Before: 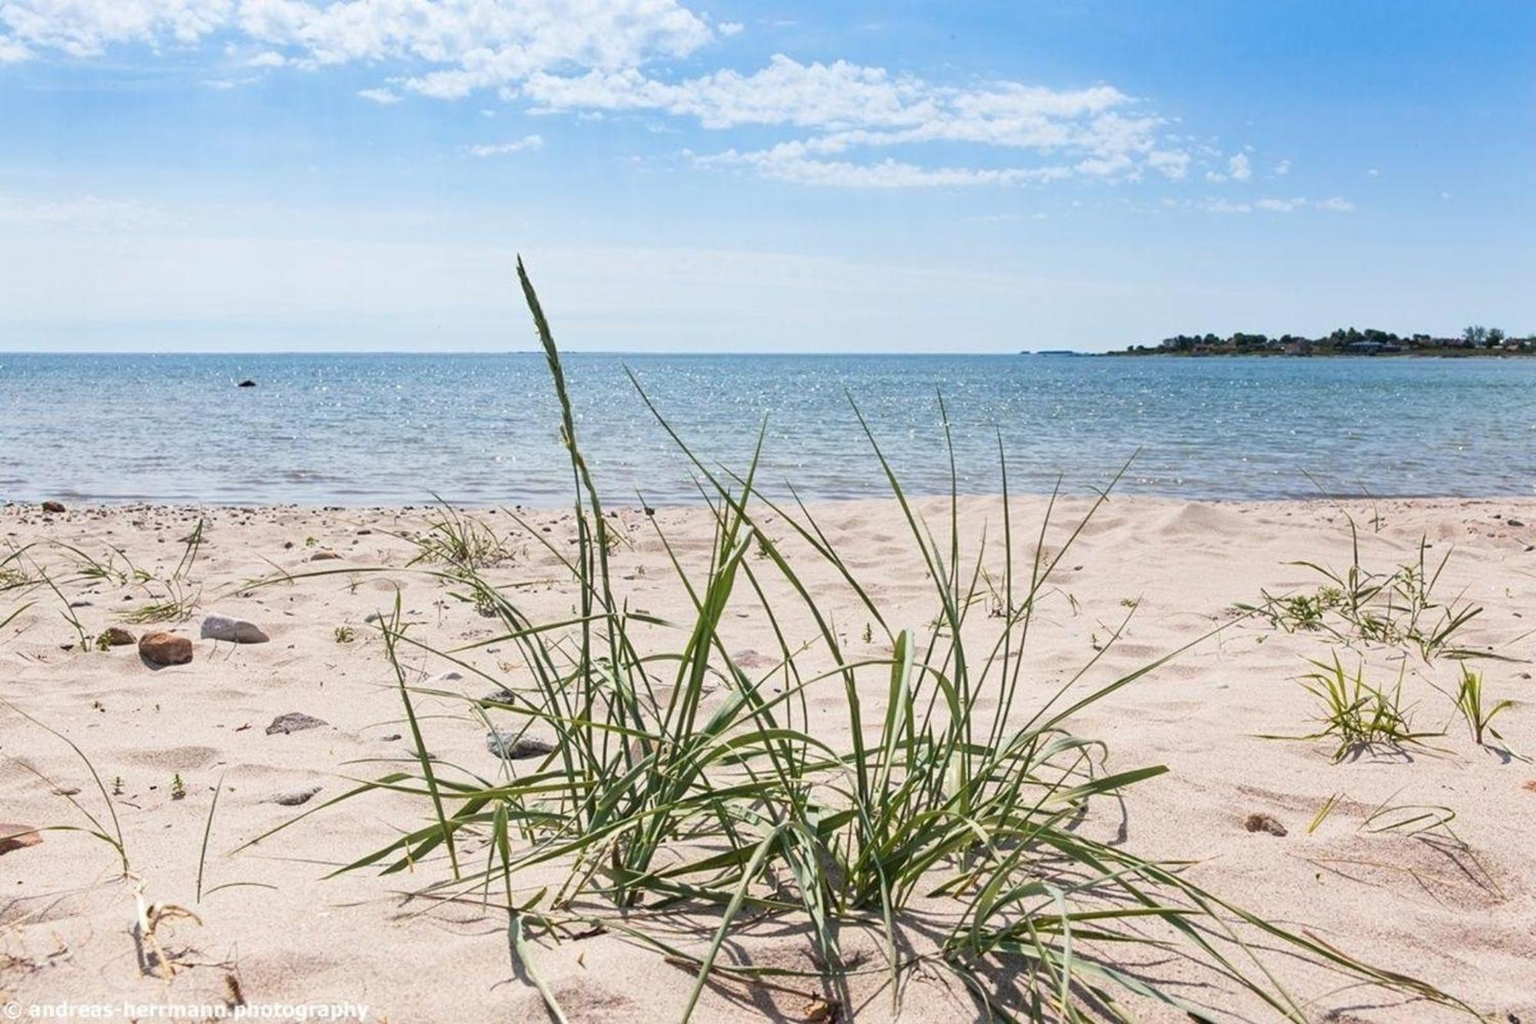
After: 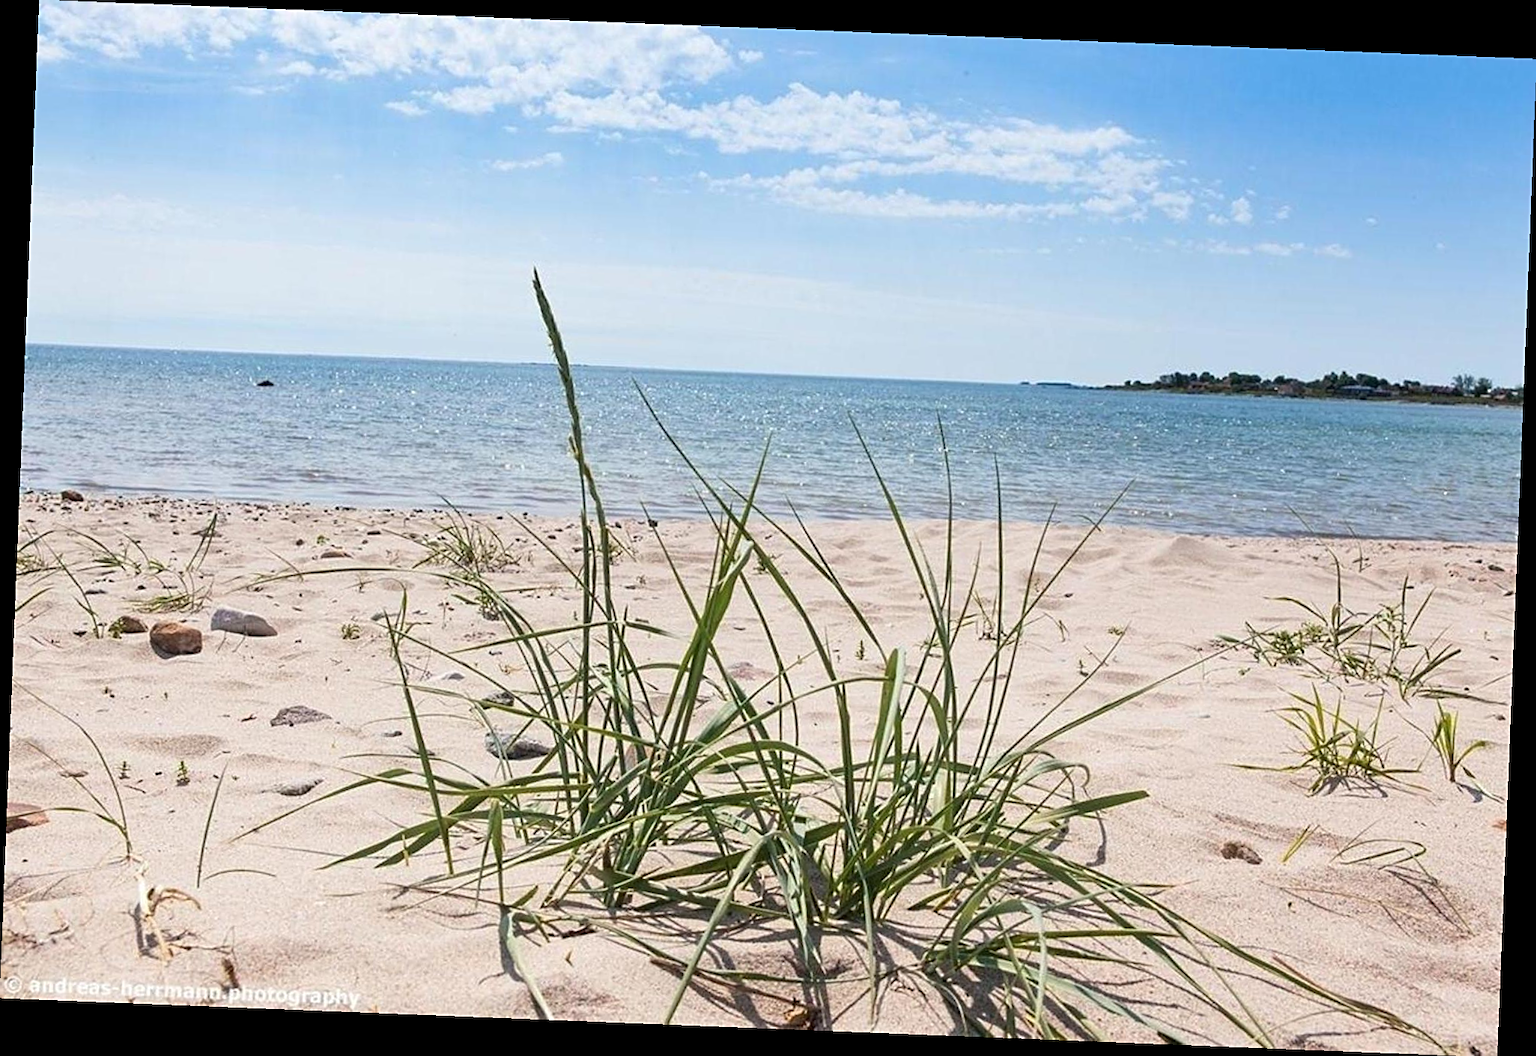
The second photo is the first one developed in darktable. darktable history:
rotate and perspective: rotation 2.27°, automatic cropping off
sharpen: on, module defaults
